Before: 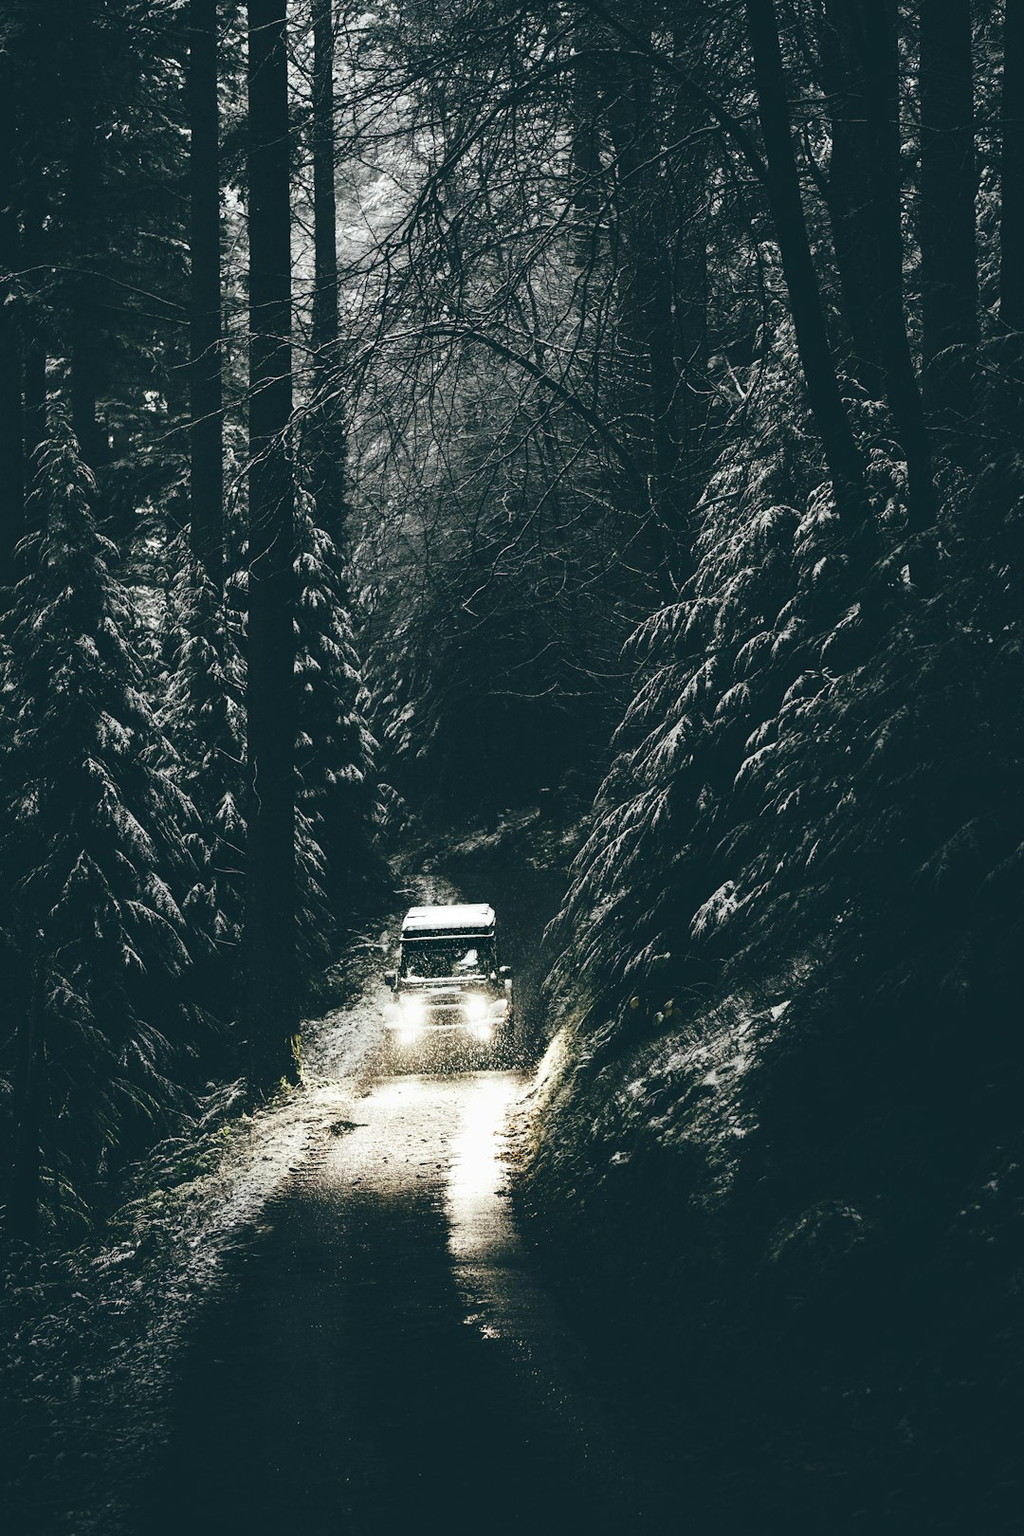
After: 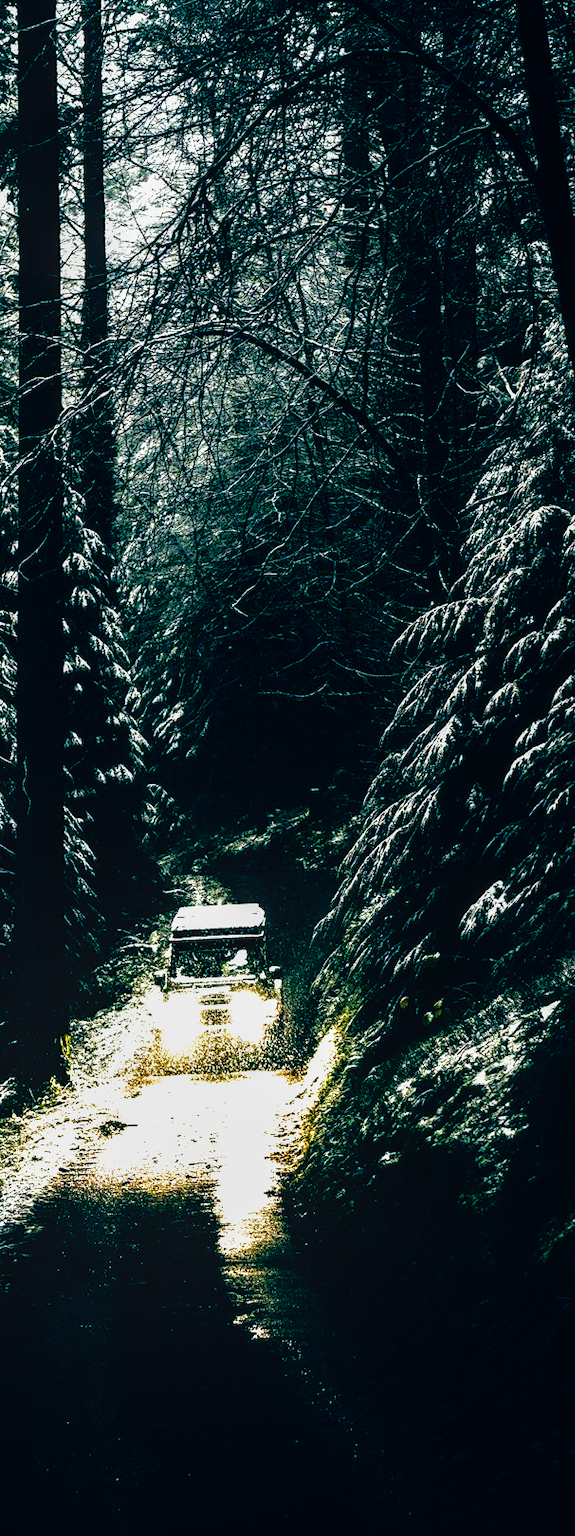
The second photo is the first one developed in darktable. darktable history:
crop and rotate: left 22.516%, right 21.234%
color balance rgb: linear chroma grading › shadows 10%, linear chroma grading › highlights 10%, linear chroma grading › global chroma 15%, linear chroma grading › mid-tones 15%, perceptual saturation grading › global saturation 40%, perceptual saturation grading › highlights -25%, perceptual saturation grading › mid-tones 35%, perceptual saturation grading › shadows 35%, perceptual brilliance grading › global brilliance 11.29%, global vibrance 11.29%
local contrast: on, module defaults
filmic rgb: black relative exposure -8.2 EV, white relative exposure 2.2 EV, threshold 3 EV, hardness 7.11, latitude 85.74%, contrast 1.696, highlights saturation mix -4%, shadows ↔ highlights balance -2.69%, preserve chrominance no, color science v5 (2021), contrast in shadows safe, contrast in highlights safe, enable highlight reconstruction true
